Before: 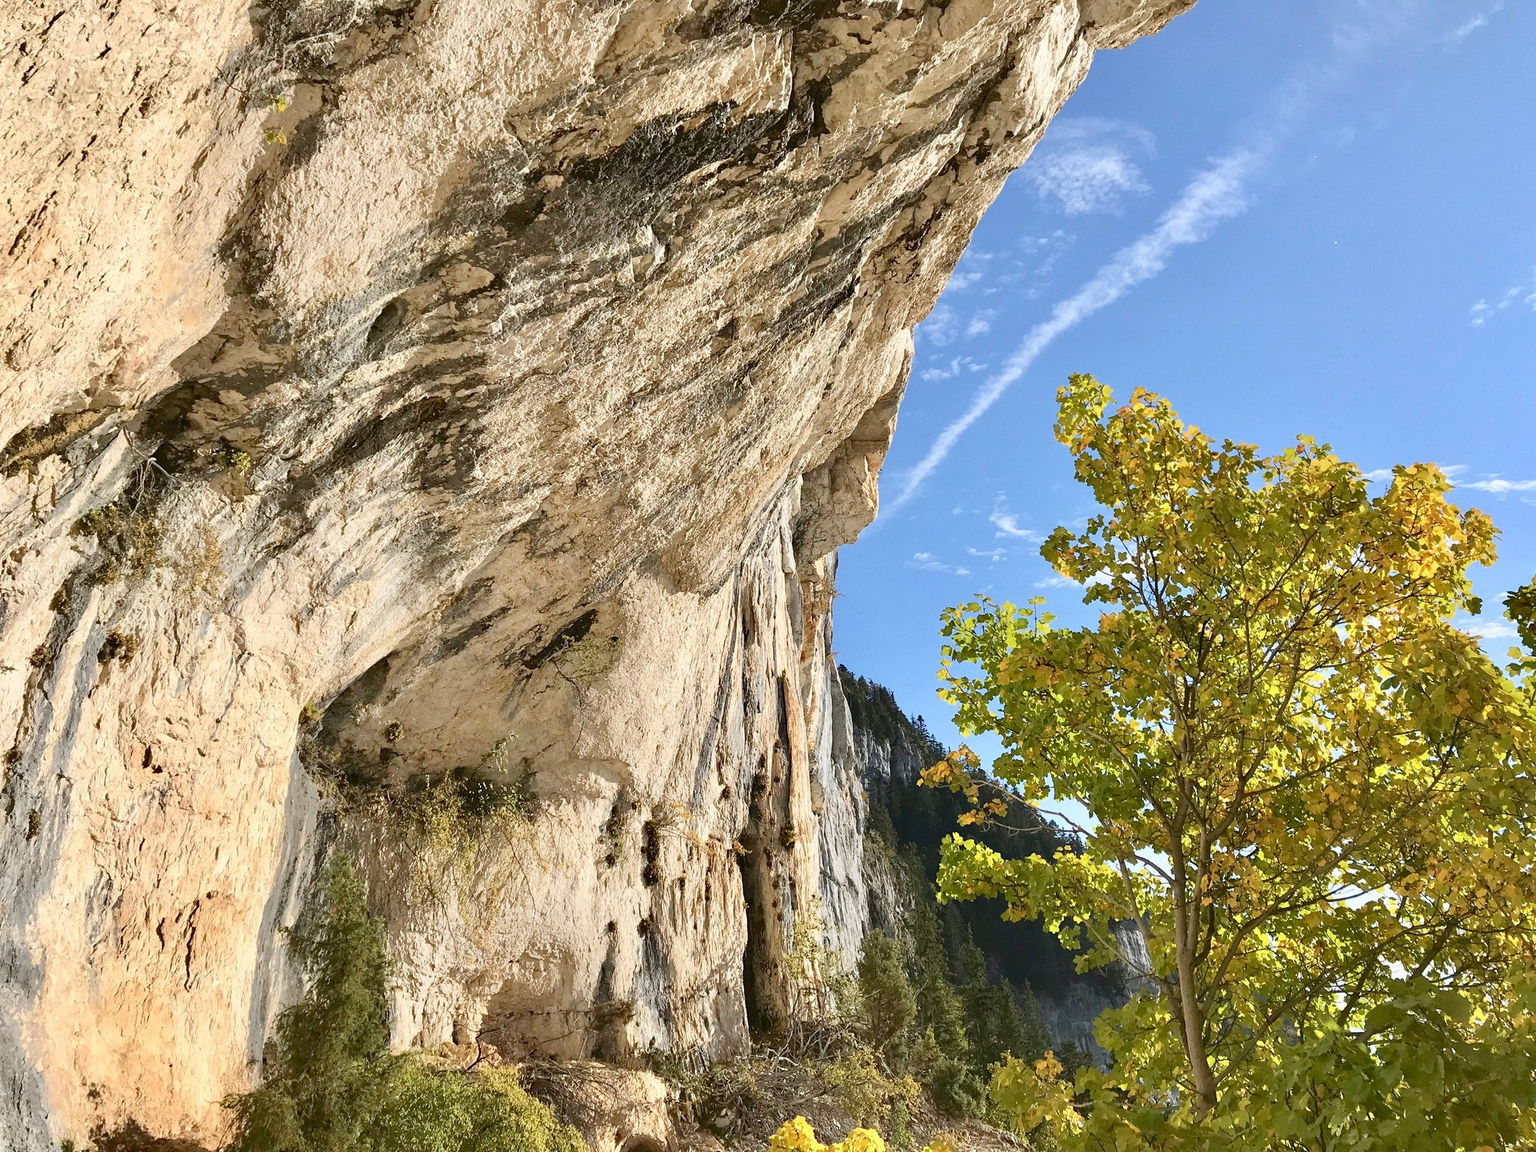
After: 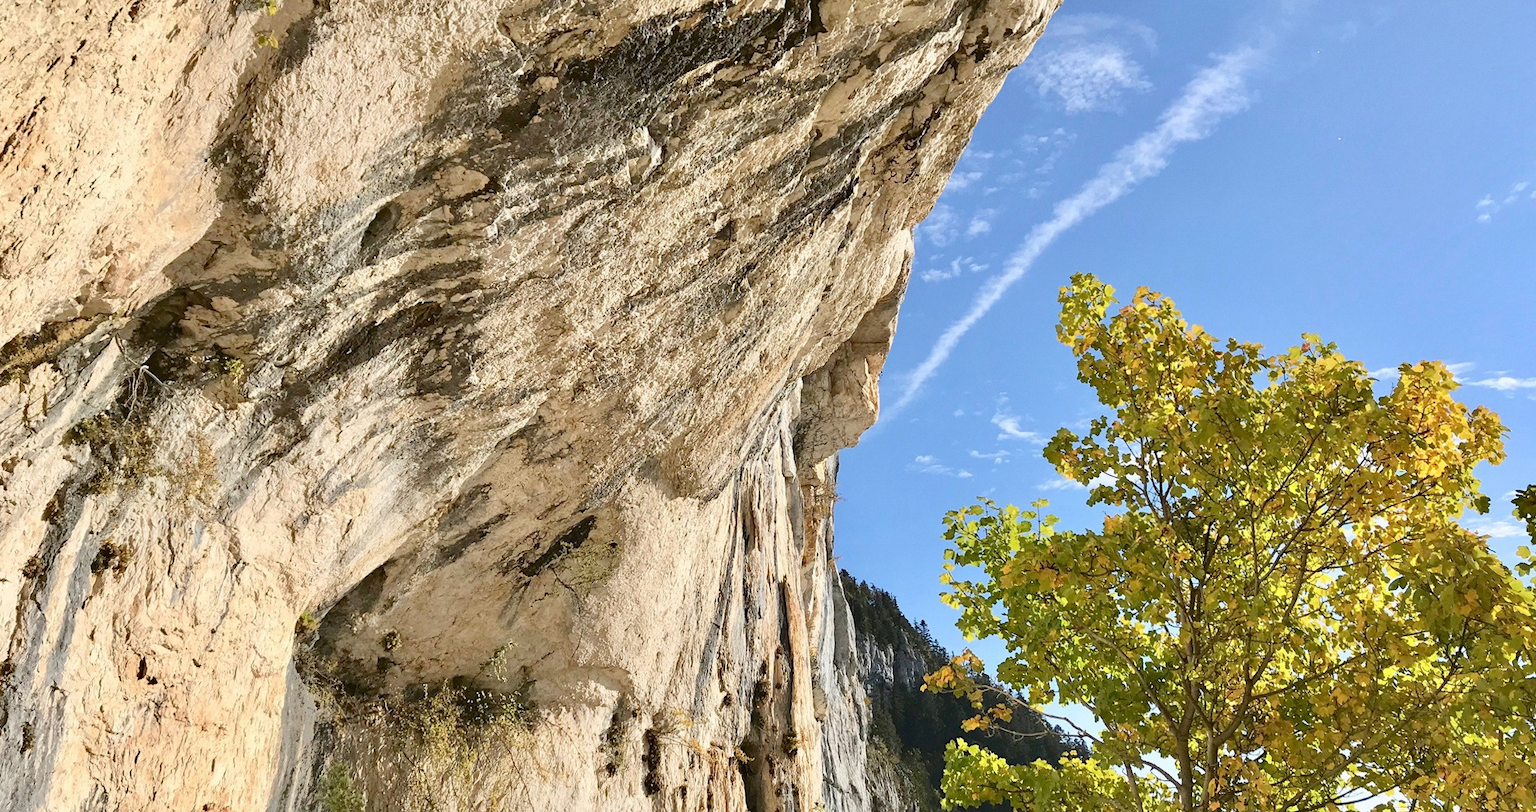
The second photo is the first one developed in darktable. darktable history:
crop and rotate: top 8.293%, bottom 20.996%
rotate and perspective: rotation -0.45°, automatic cropping original format, crop left 0.008, crop right 0.992, crop top 0.012, crop bottom 0.988
